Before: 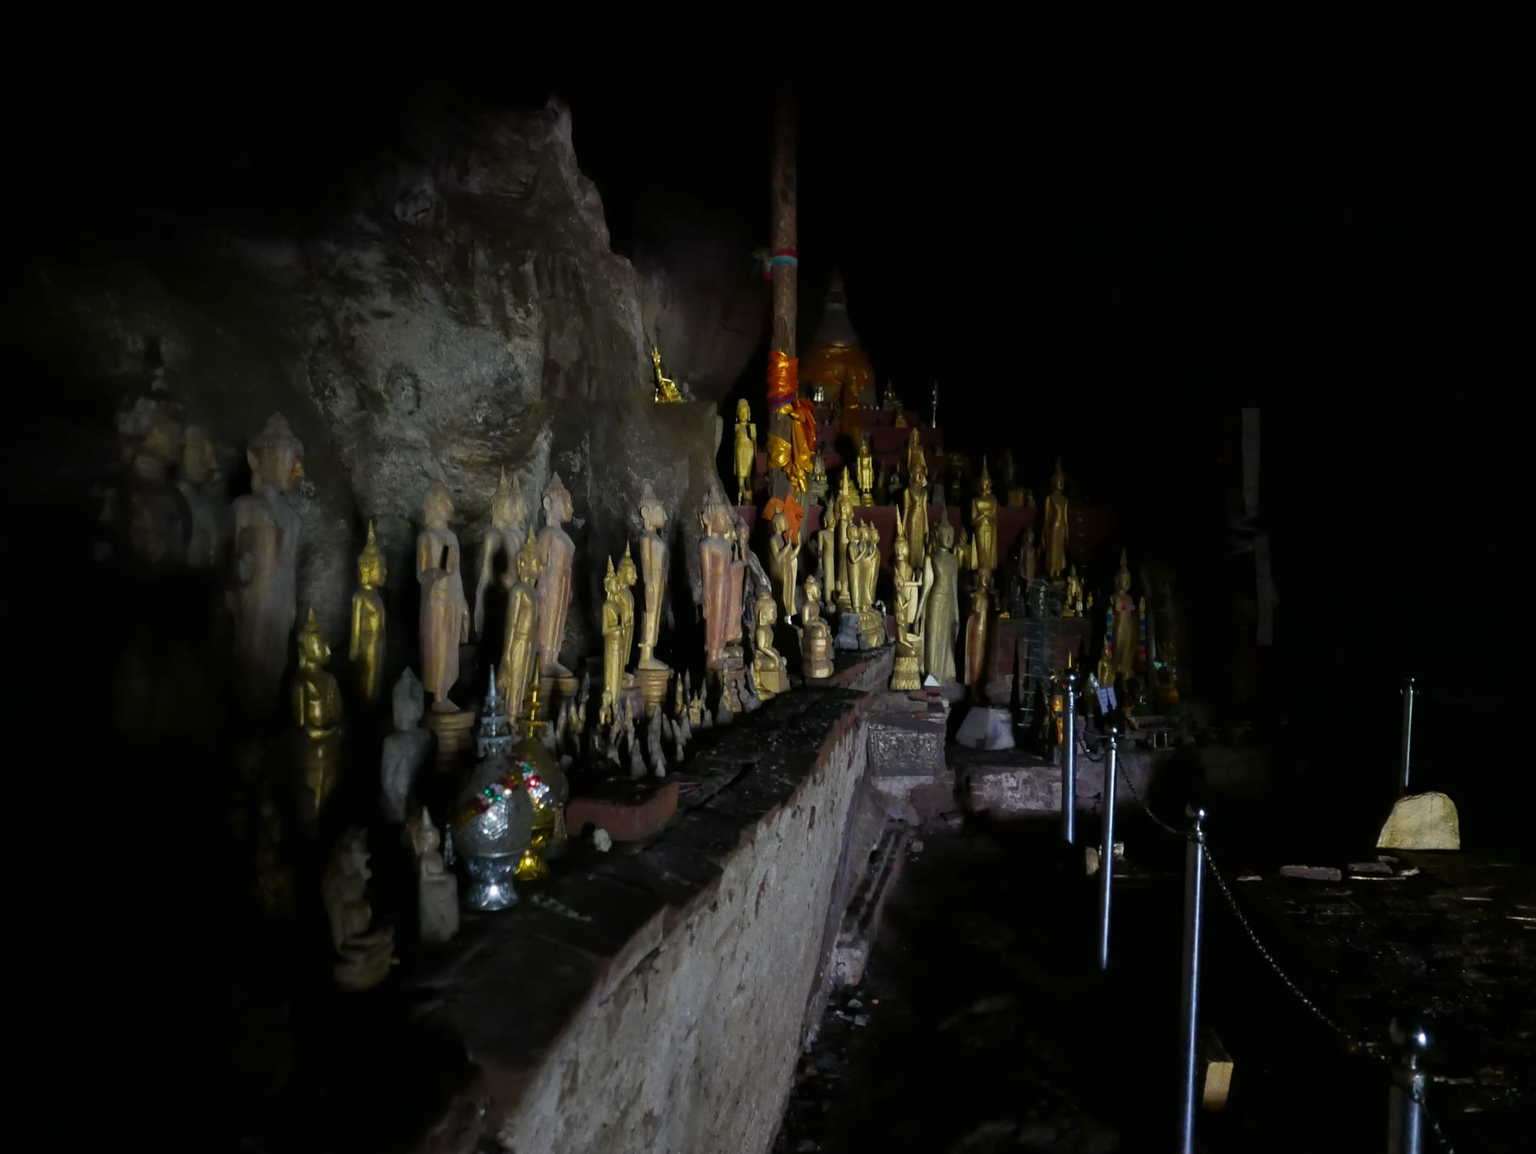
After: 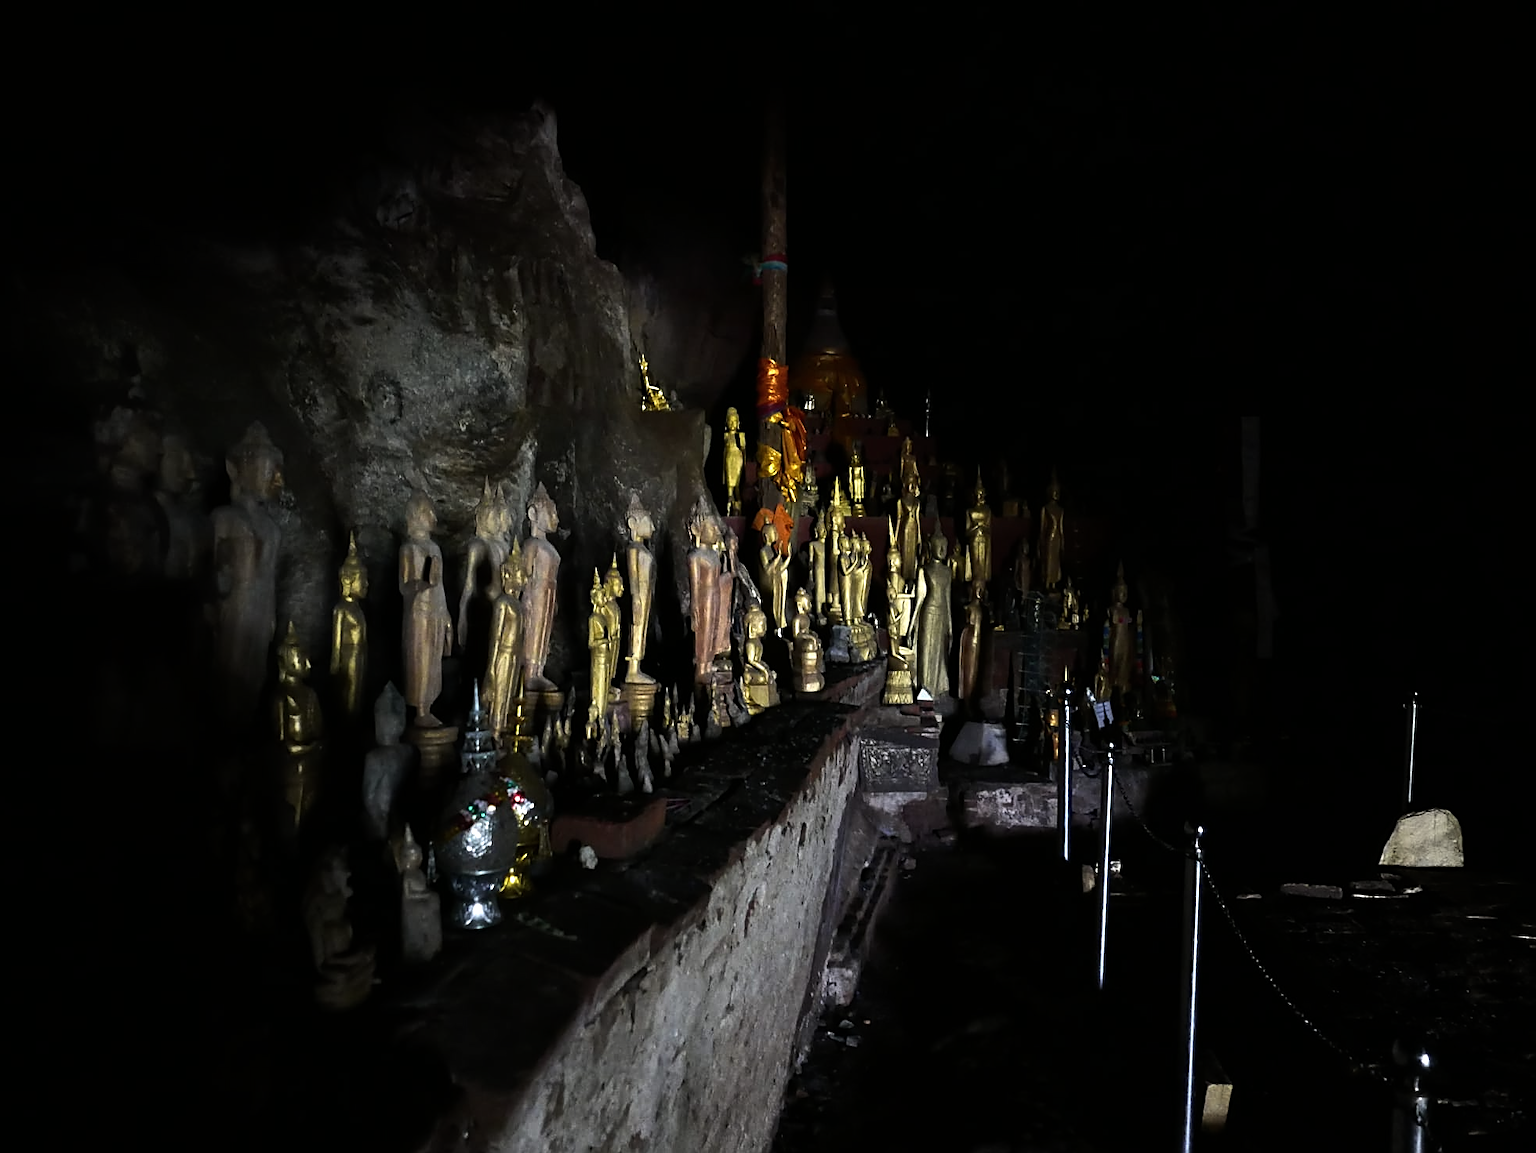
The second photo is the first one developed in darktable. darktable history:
sharpen: on, module defaults
crop: left 1.743%, right 0.268%, bottom 2.011%
vignetting: fall-off start 18.21%, fall-off radius 137.95%, brightness -0.207, center (-0.078, 0.066), width/height ratio 0.62, shape 0.59
tone equalizer: -8 EV -1.08 EV, -7 EV -1.01 EV, -6 EV -0.867 EV, -5 EV -0.578 EV, -3 EV 0.578 EV, -2 EV 0.867 EV, -1 EV 1.01 EV, +0 EV 1.08 EV, edges refinement/feathering 500, mask exposure compensation -1.57 EV, preserve details no
